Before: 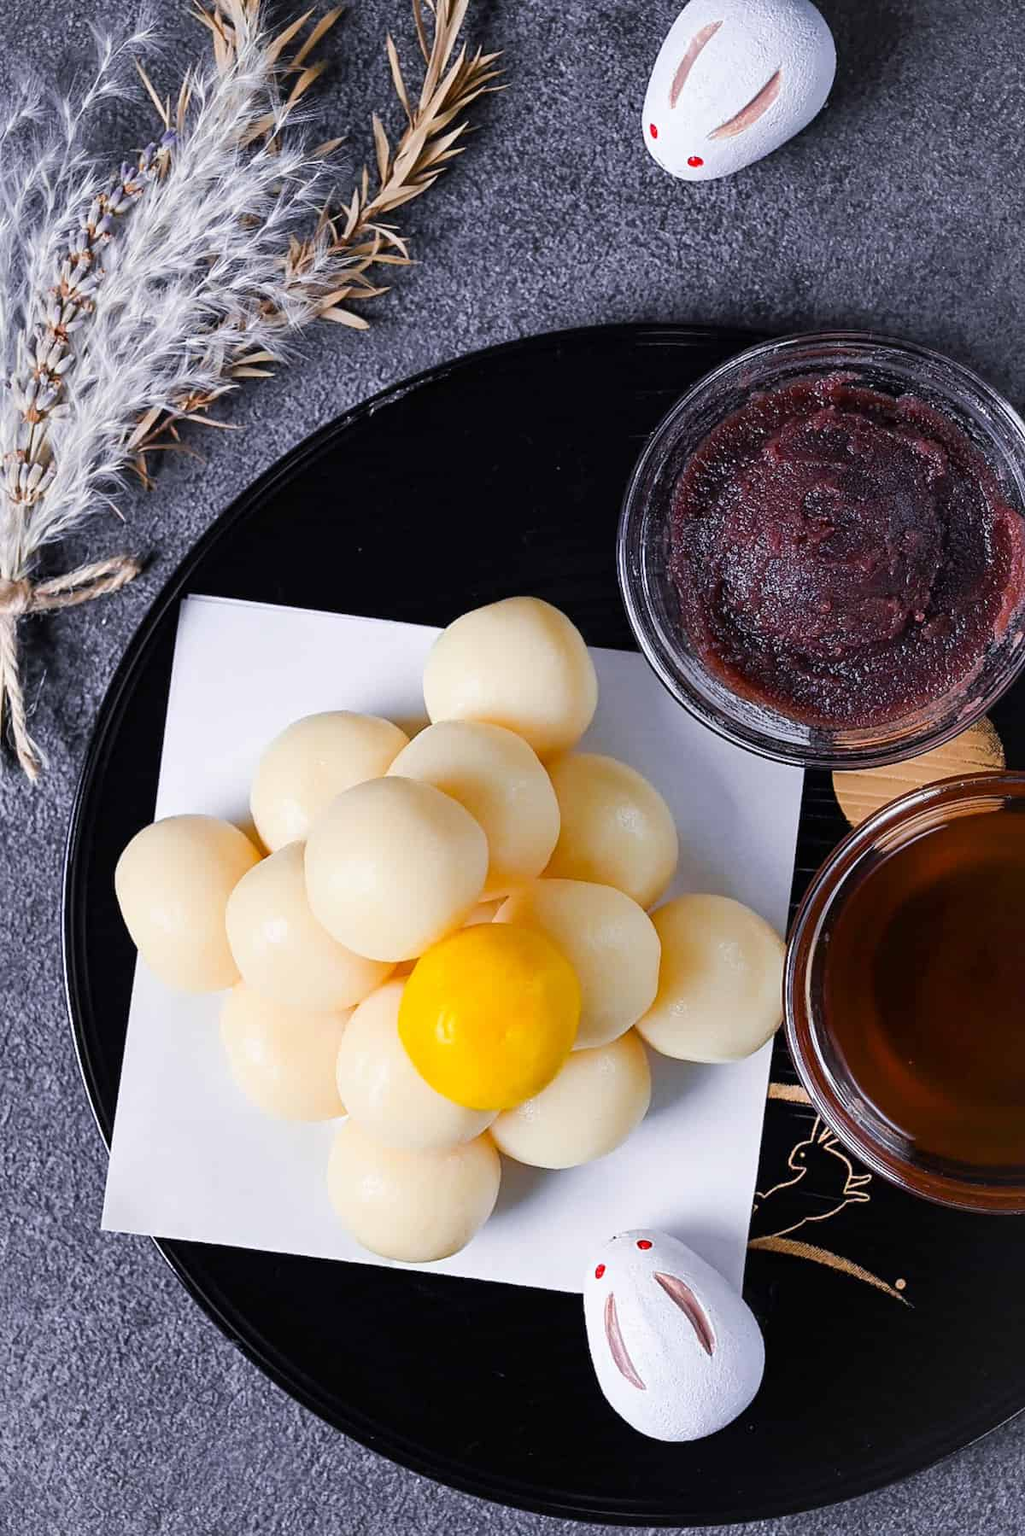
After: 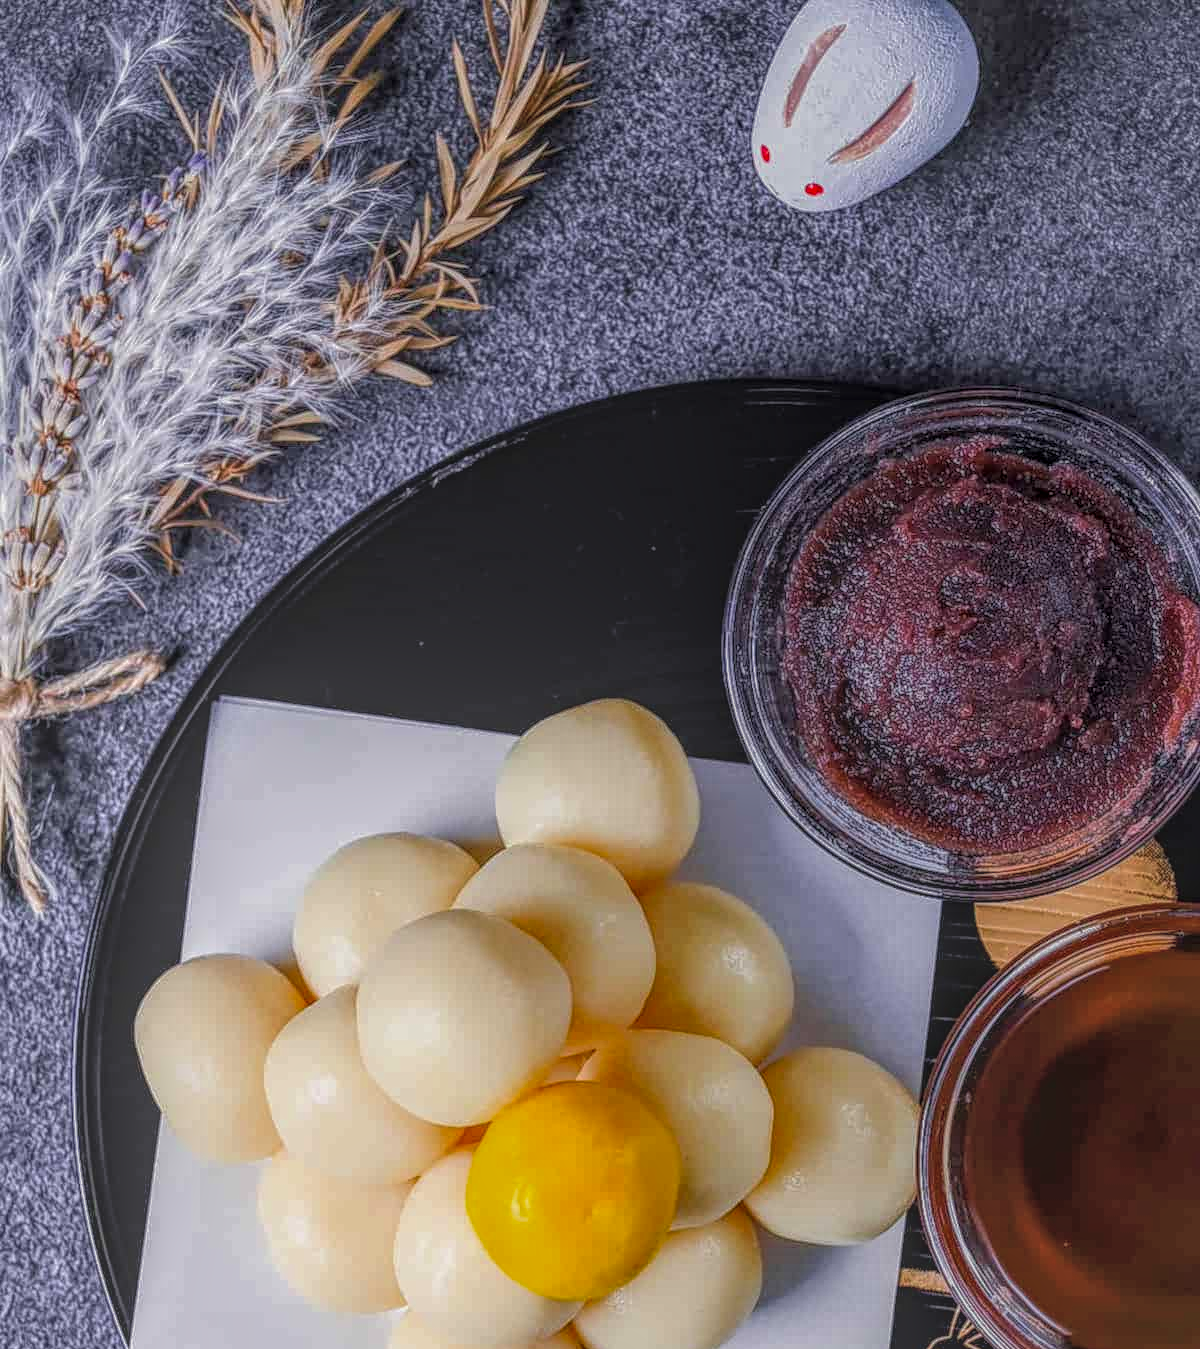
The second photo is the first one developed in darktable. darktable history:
crop: bottom 24.986%
velvia: strength 15.61%
local contrast: highlights 20%, shadows 26%, detail 199%, midtone range 0.2
